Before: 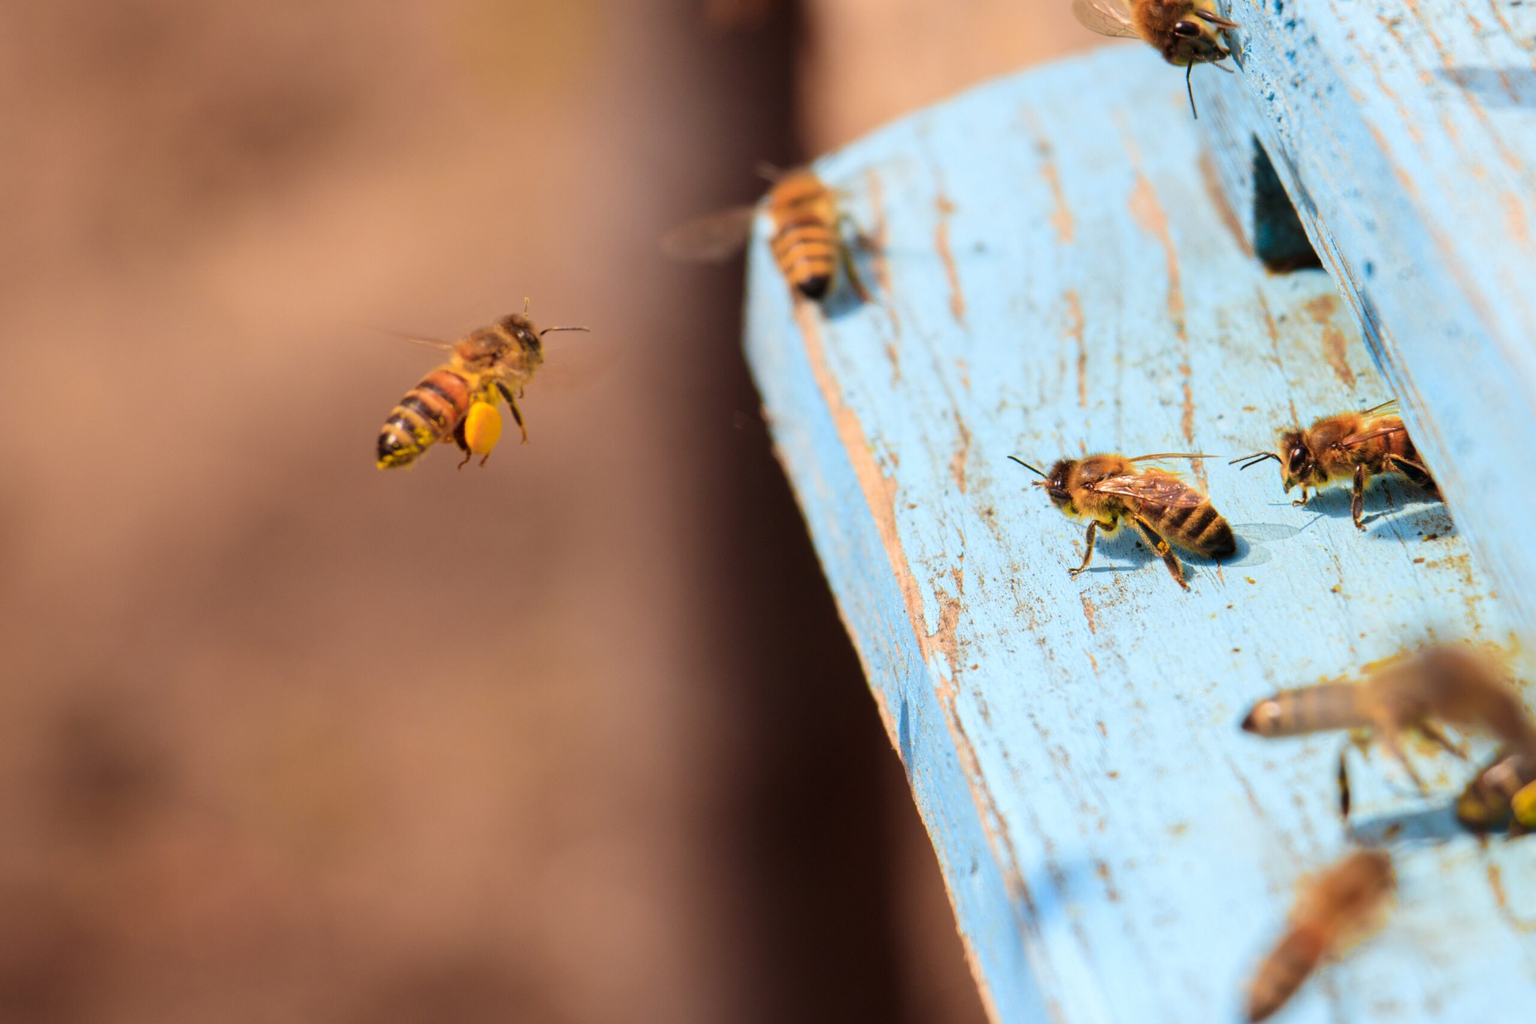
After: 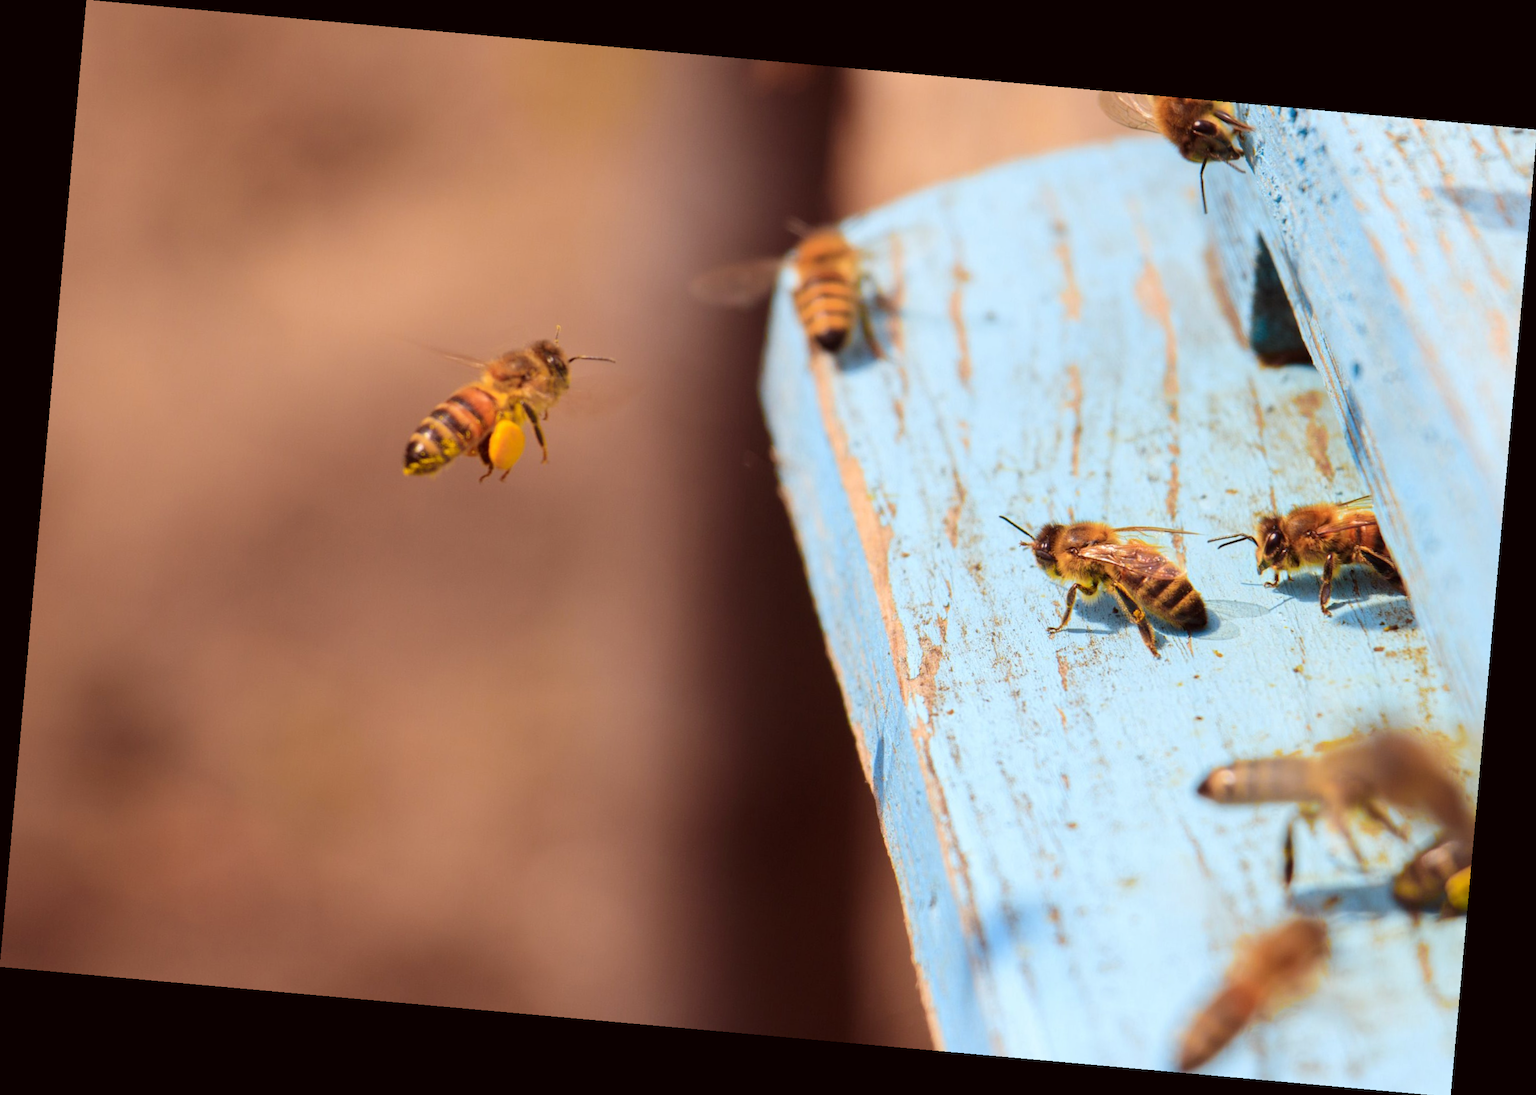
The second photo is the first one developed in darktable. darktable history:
color balance: mode lift, gamma, gain (sRGB), lift [1, 1.049, 1, 1]
rotate and perspective: rotation 5.12°, automatic cropping off
